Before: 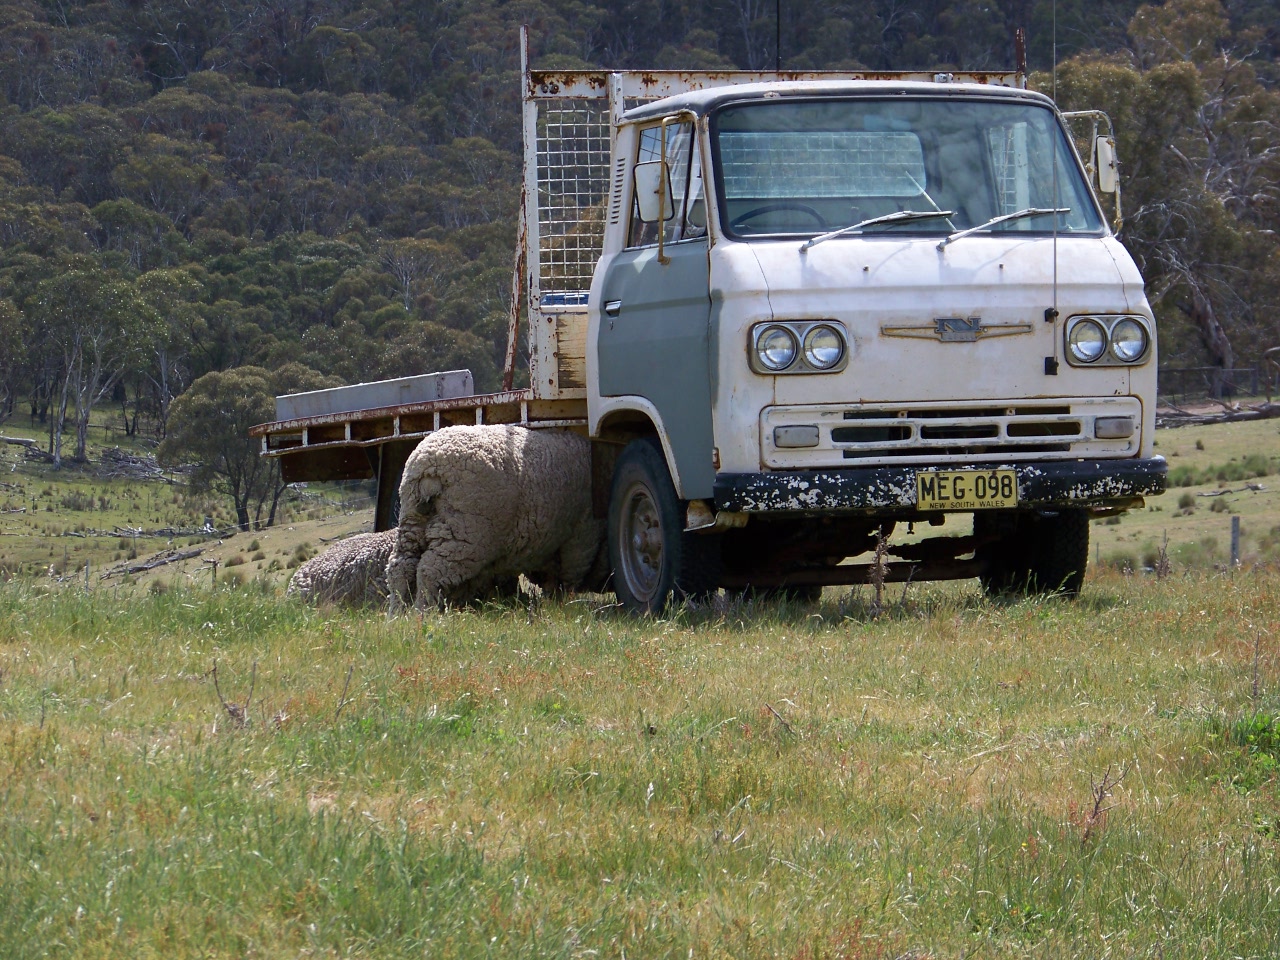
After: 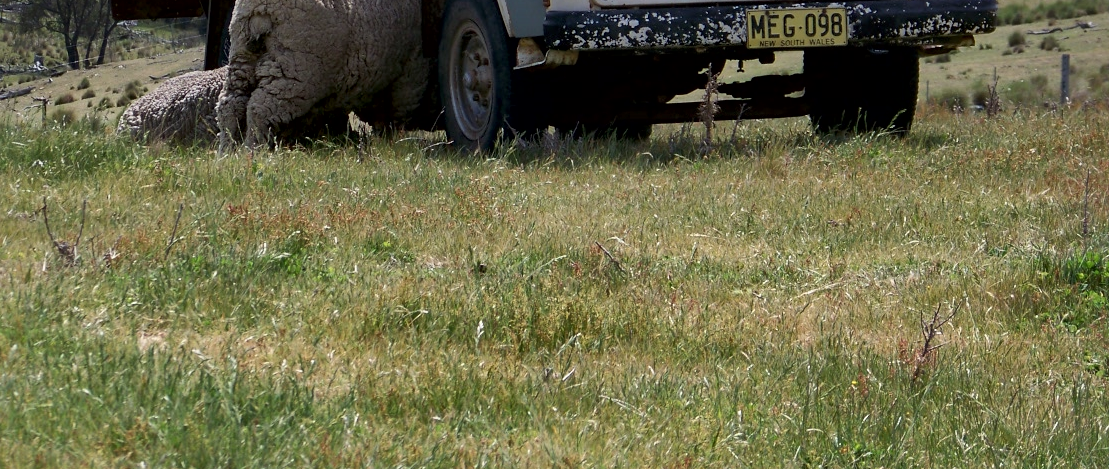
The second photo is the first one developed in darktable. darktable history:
crop and rotate: left 13.306%, top 48.129%, bottom 2.928%
local contrast: mode bilateral grid, contrast 20, coarseness 50, detail 171%, midtone range 0.2
graduated density: rotation -0.352°, offset 57.64
